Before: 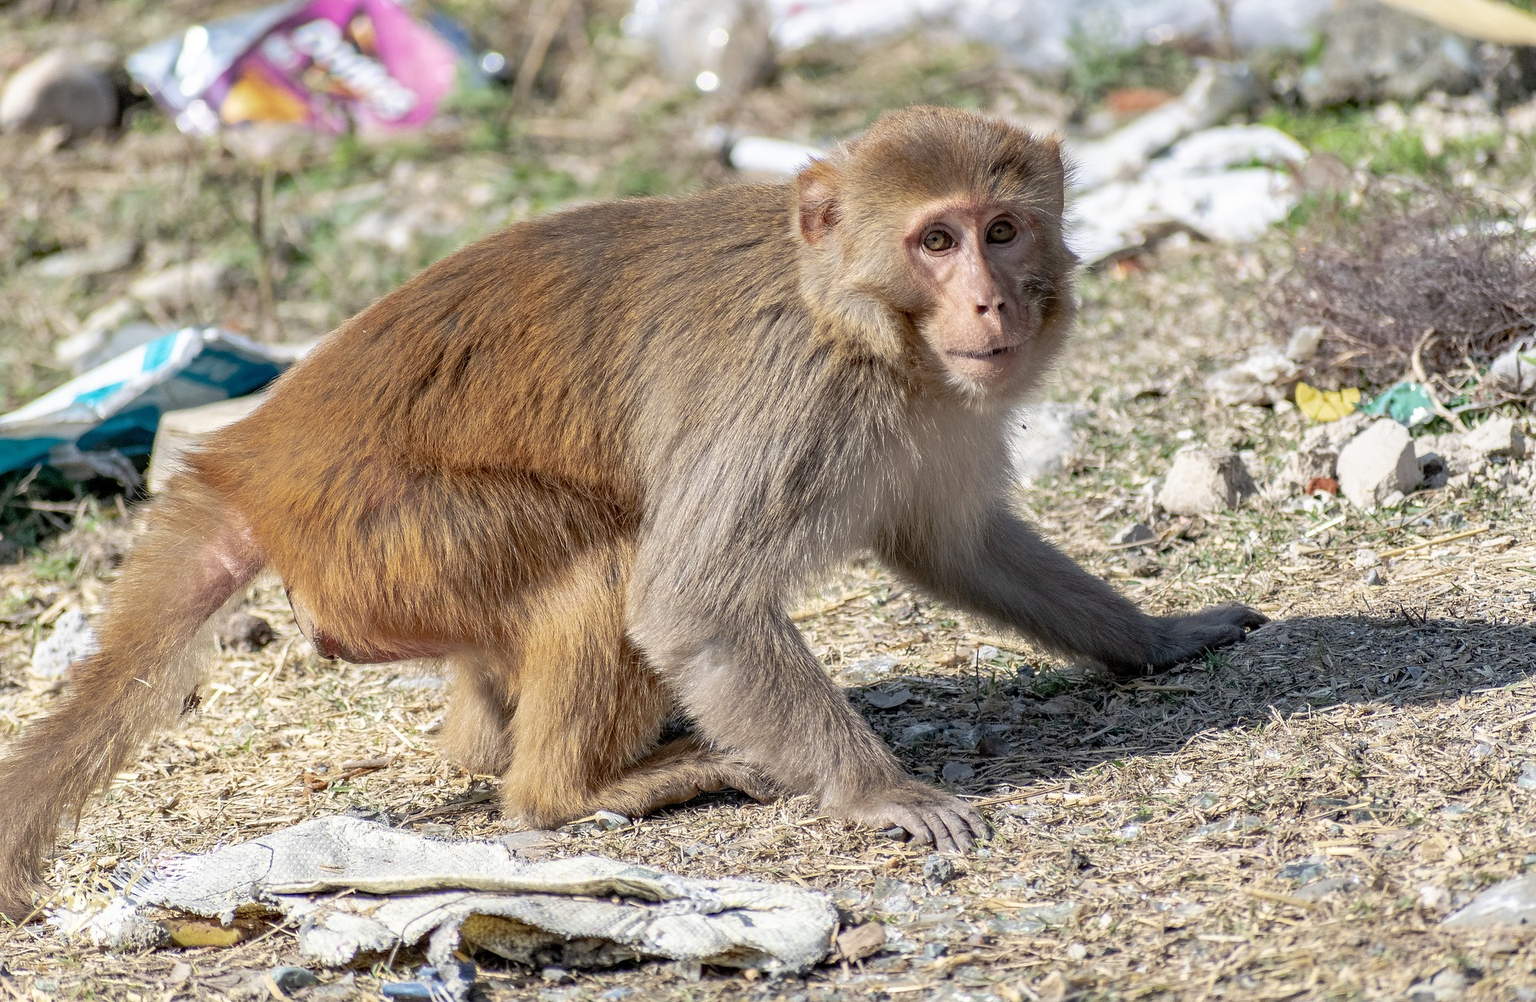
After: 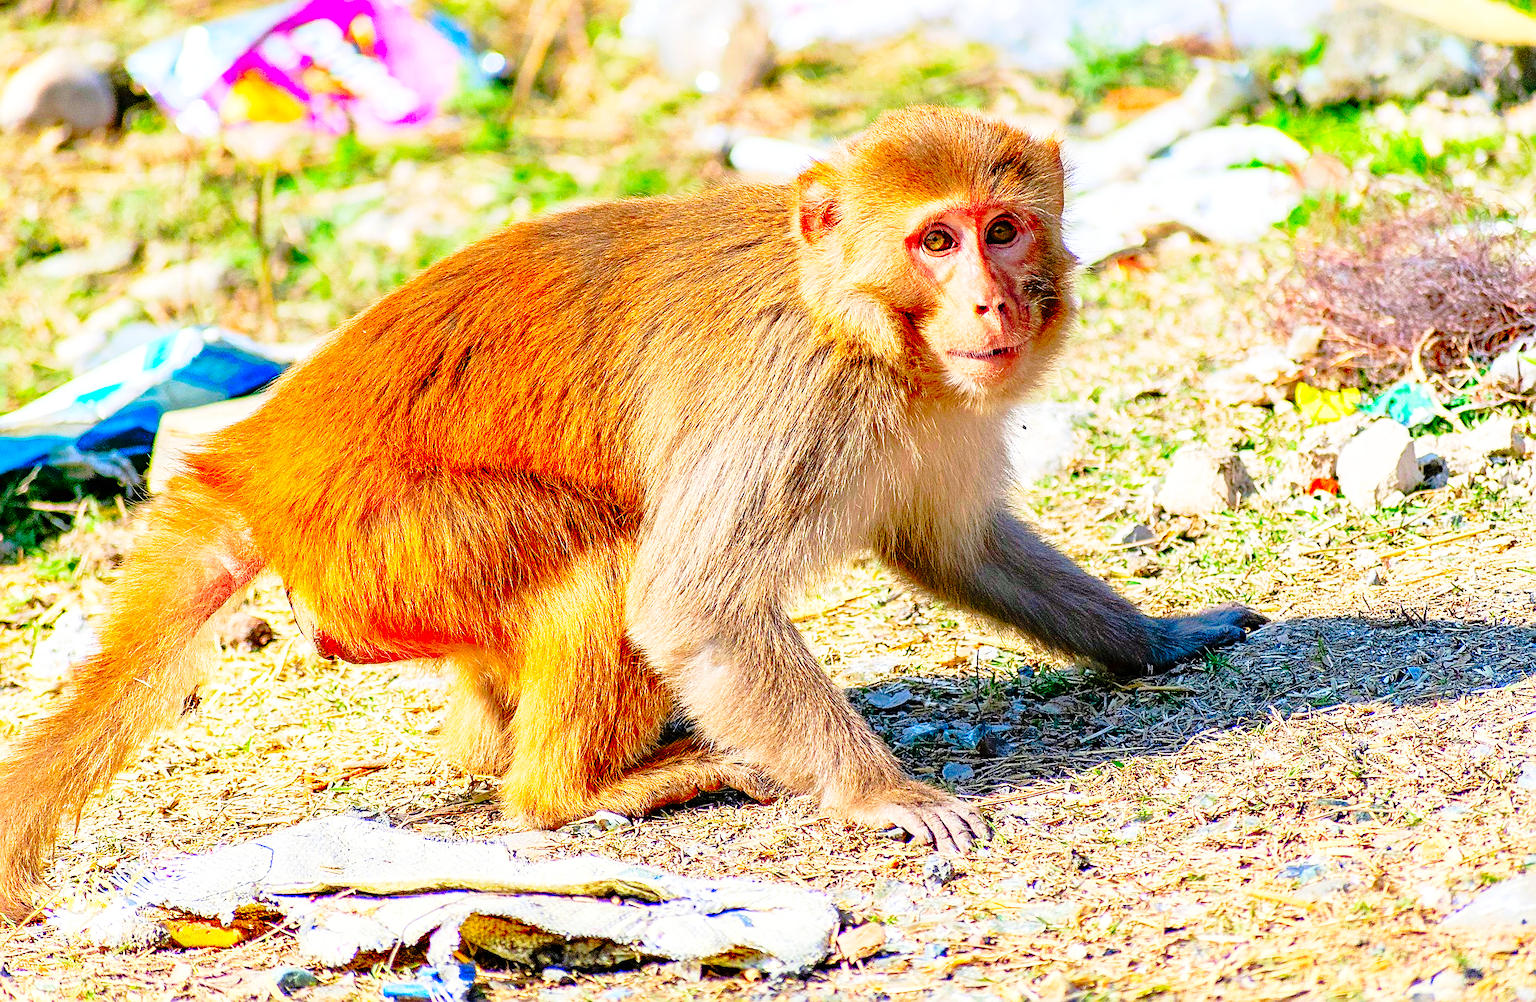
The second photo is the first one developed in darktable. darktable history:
base curve: curves: ch0 [(0, 0) (0.04, 0.03) (0.133, 0.232) (0.448, 0.748) (0.843, 0.968) (1, 1)], preserve colors none
sharpen: on, module defaults
color correction: highlights b* -0.017, saturation 3
color balance rgb: shadows lift › chroma 0.97%, shadows lift › hue 111.3°, power › hue 173.94°, perceptual saturation grading › global saturation -0.098%, contrast -9.692%
tone equalizer: -8 EV -0.396 EV, -7 EV -0.428 EV, -6 EV -0.319 EV, -5 EV -0.197 EV, -3 EV 0.238 EV, -2 EV 0.328 EV, -1 EV 0.409 EV, +0 EV 0.409 EV, smoothing 1
